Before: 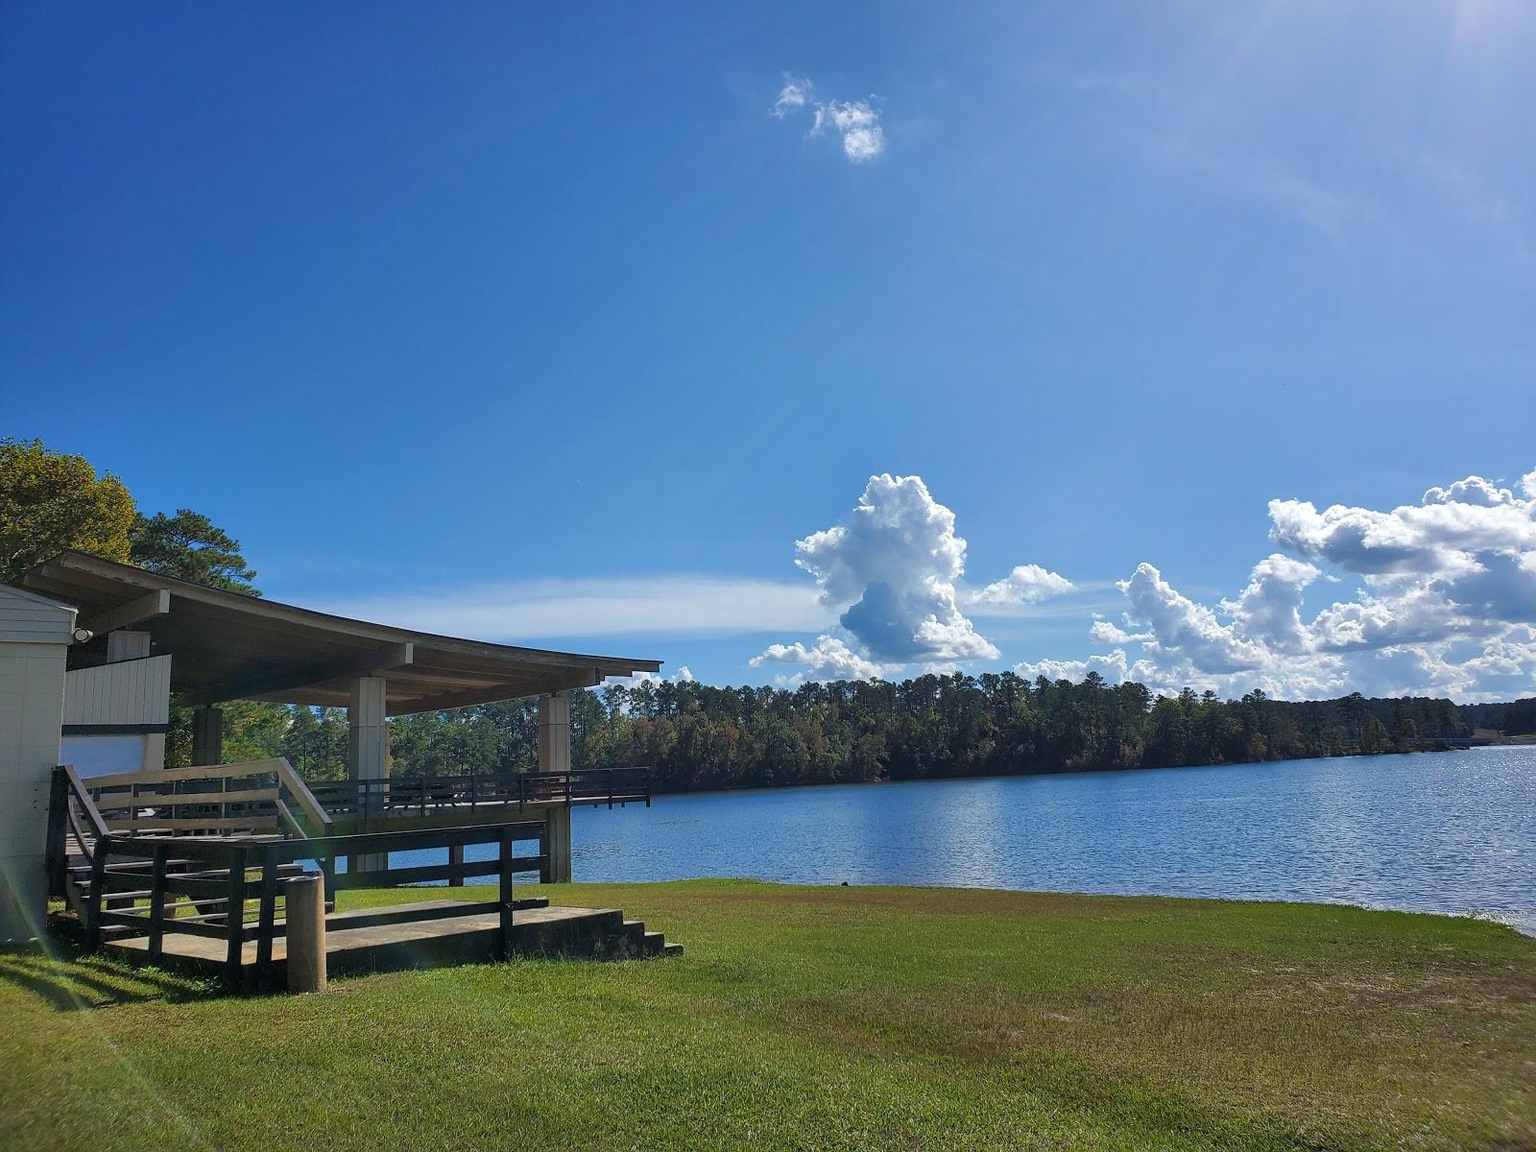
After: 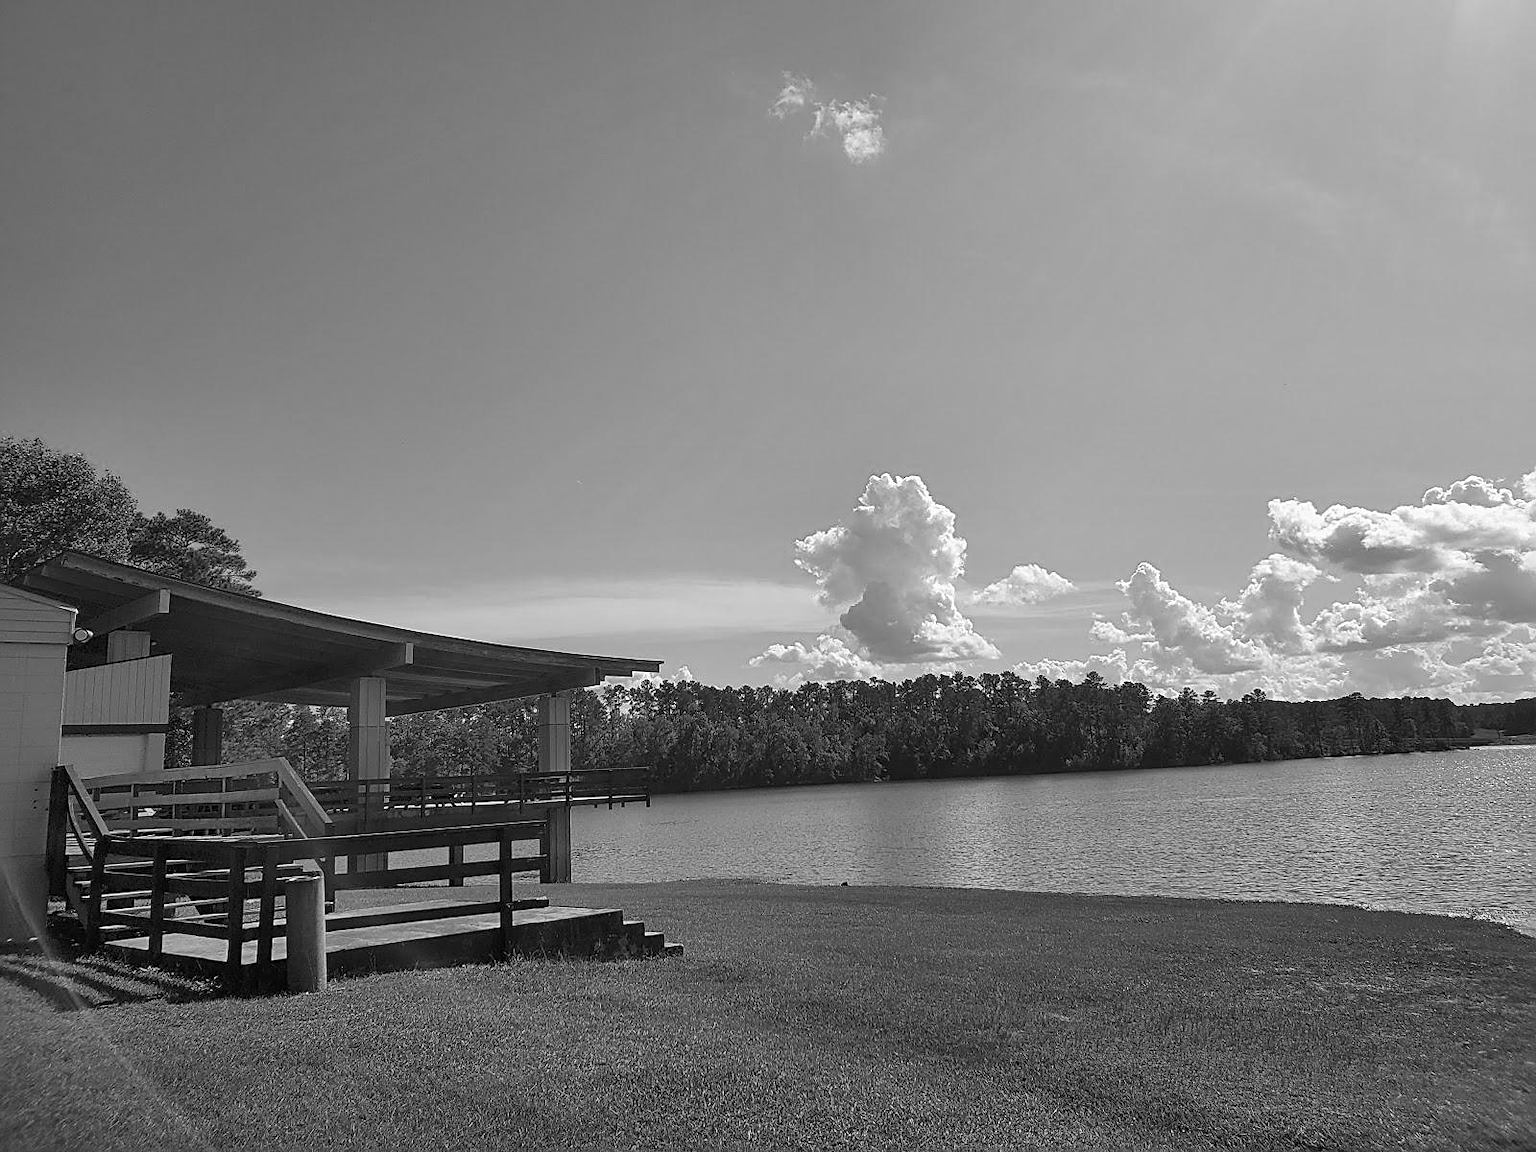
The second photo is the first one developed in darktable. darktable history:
color calibration: output gray [0.267, 0.423, 0.261, 0], x 0.369, y 0.382, temperature 4318.83 K
sharpen: on, module defaults
